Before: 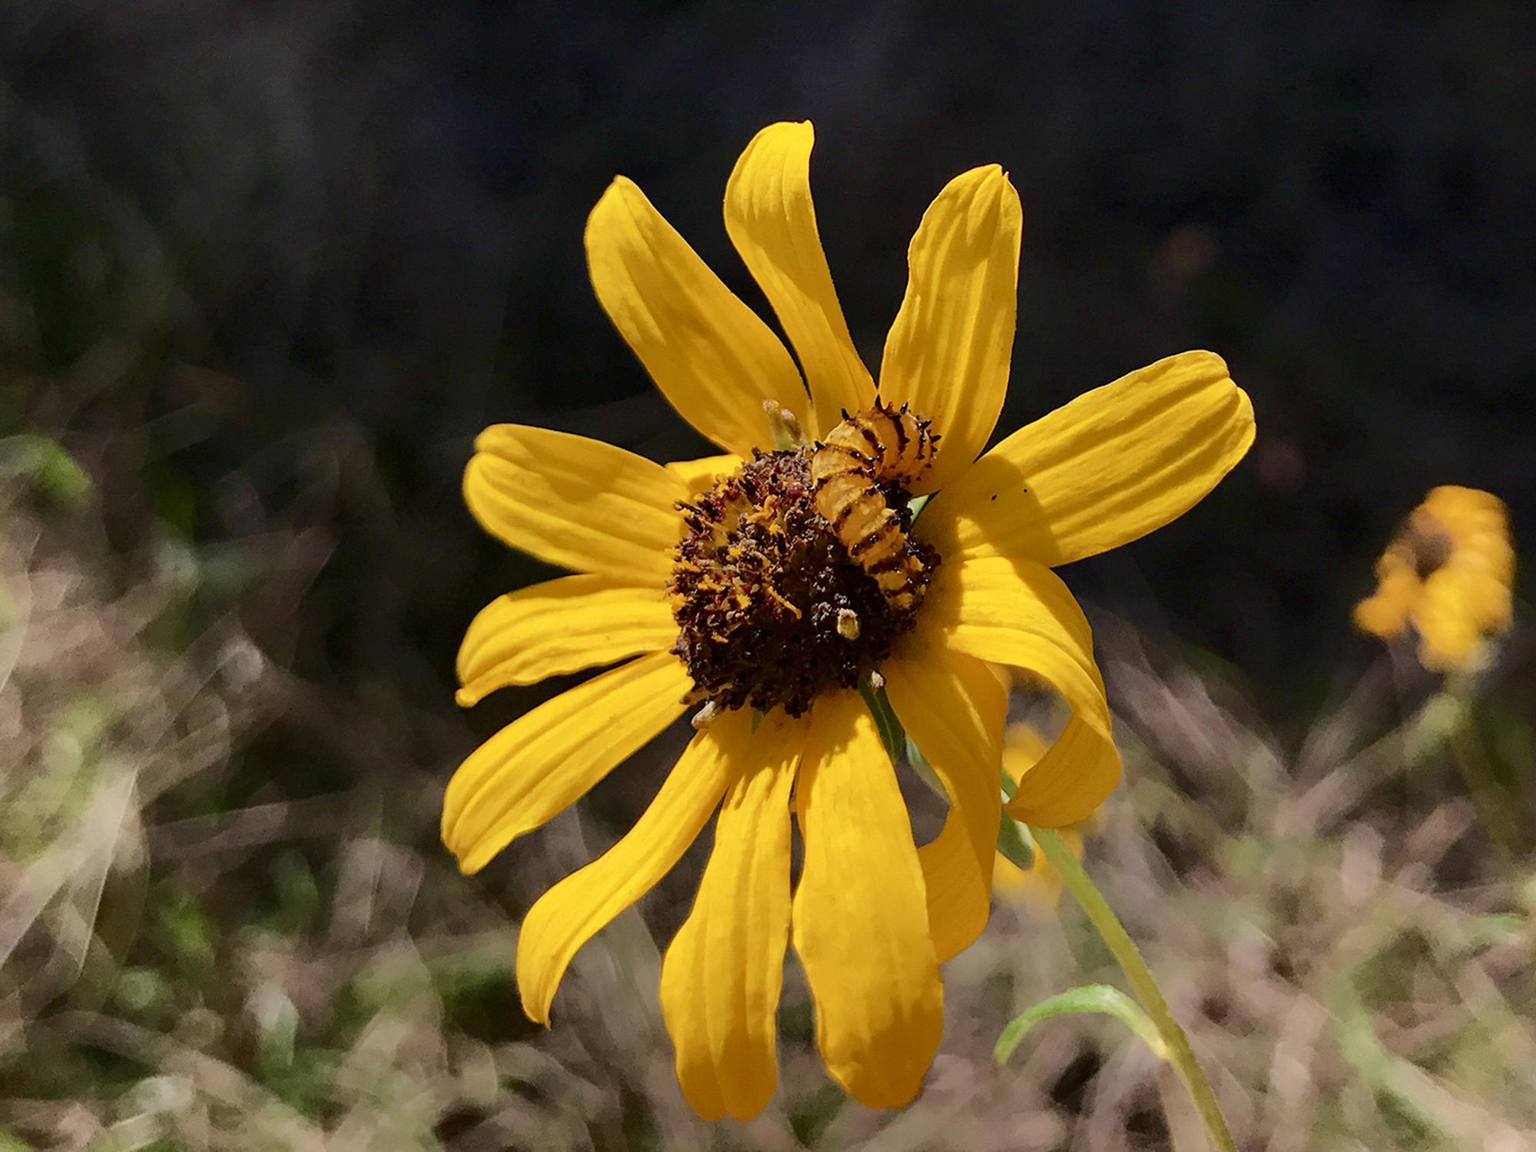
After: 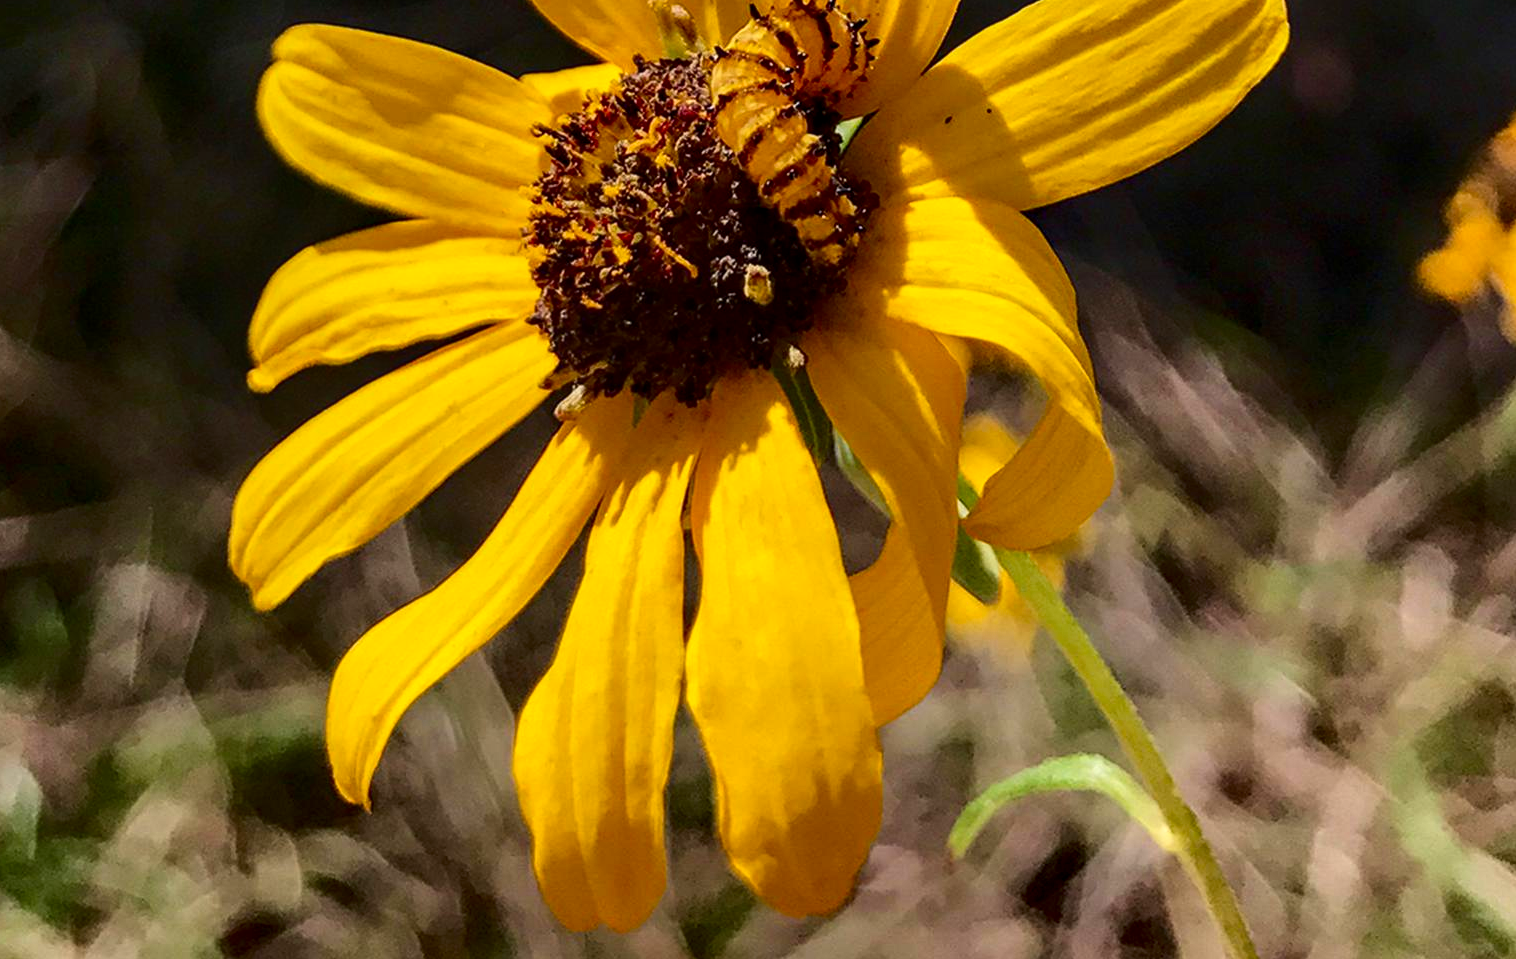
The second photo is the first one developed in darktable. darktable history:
crop and rotate: left 17.327%, top 35.237%, right 6.846%, bottom 0.802%
local contrast: detail 130%
contrast brightness saturation: contrast 0.165, saturation 0.334
